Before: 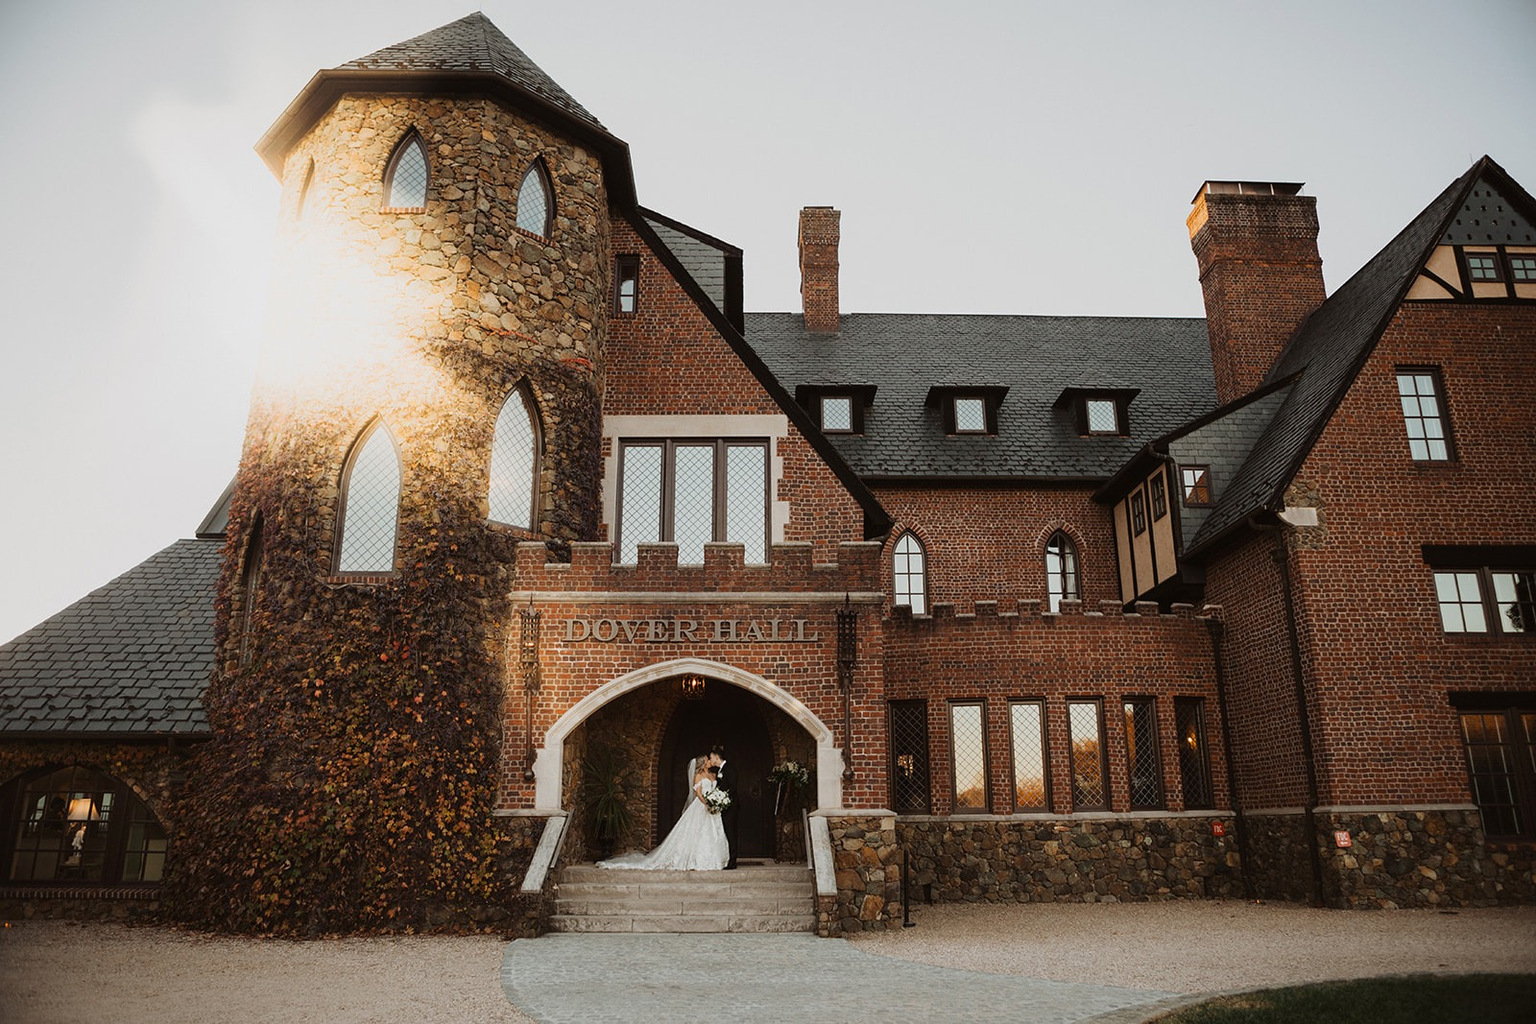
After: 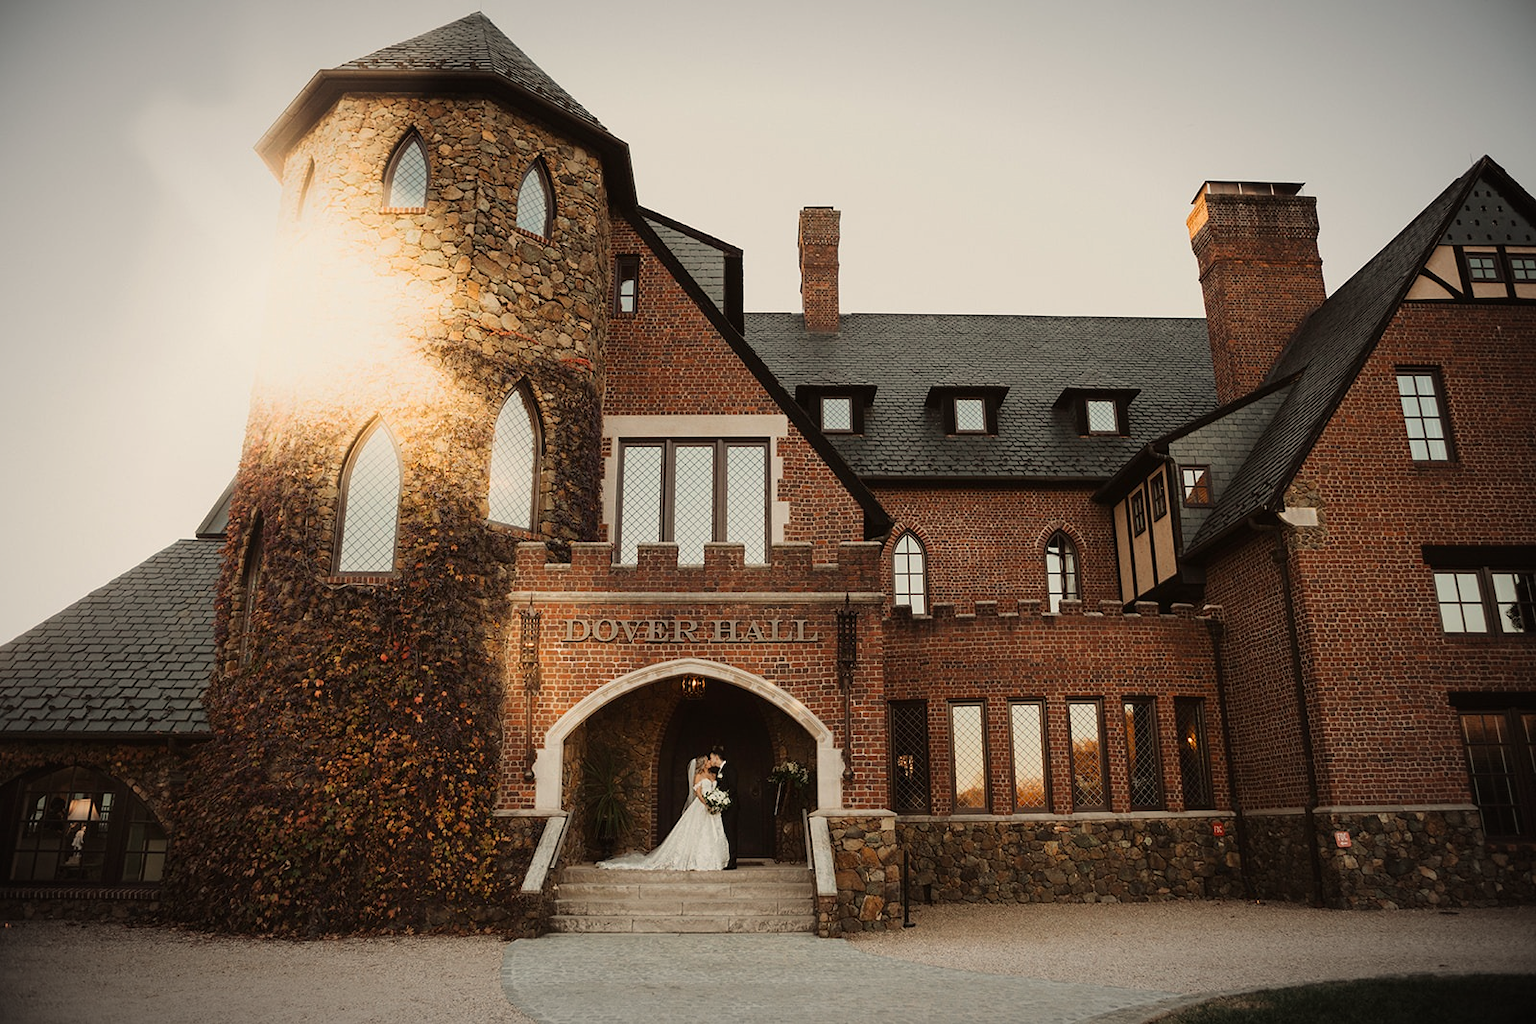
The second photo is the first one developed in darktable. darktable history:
white balance: red 1.045, blue 0.932
vignetting: fall-off radius 60%, automatic ratio true
